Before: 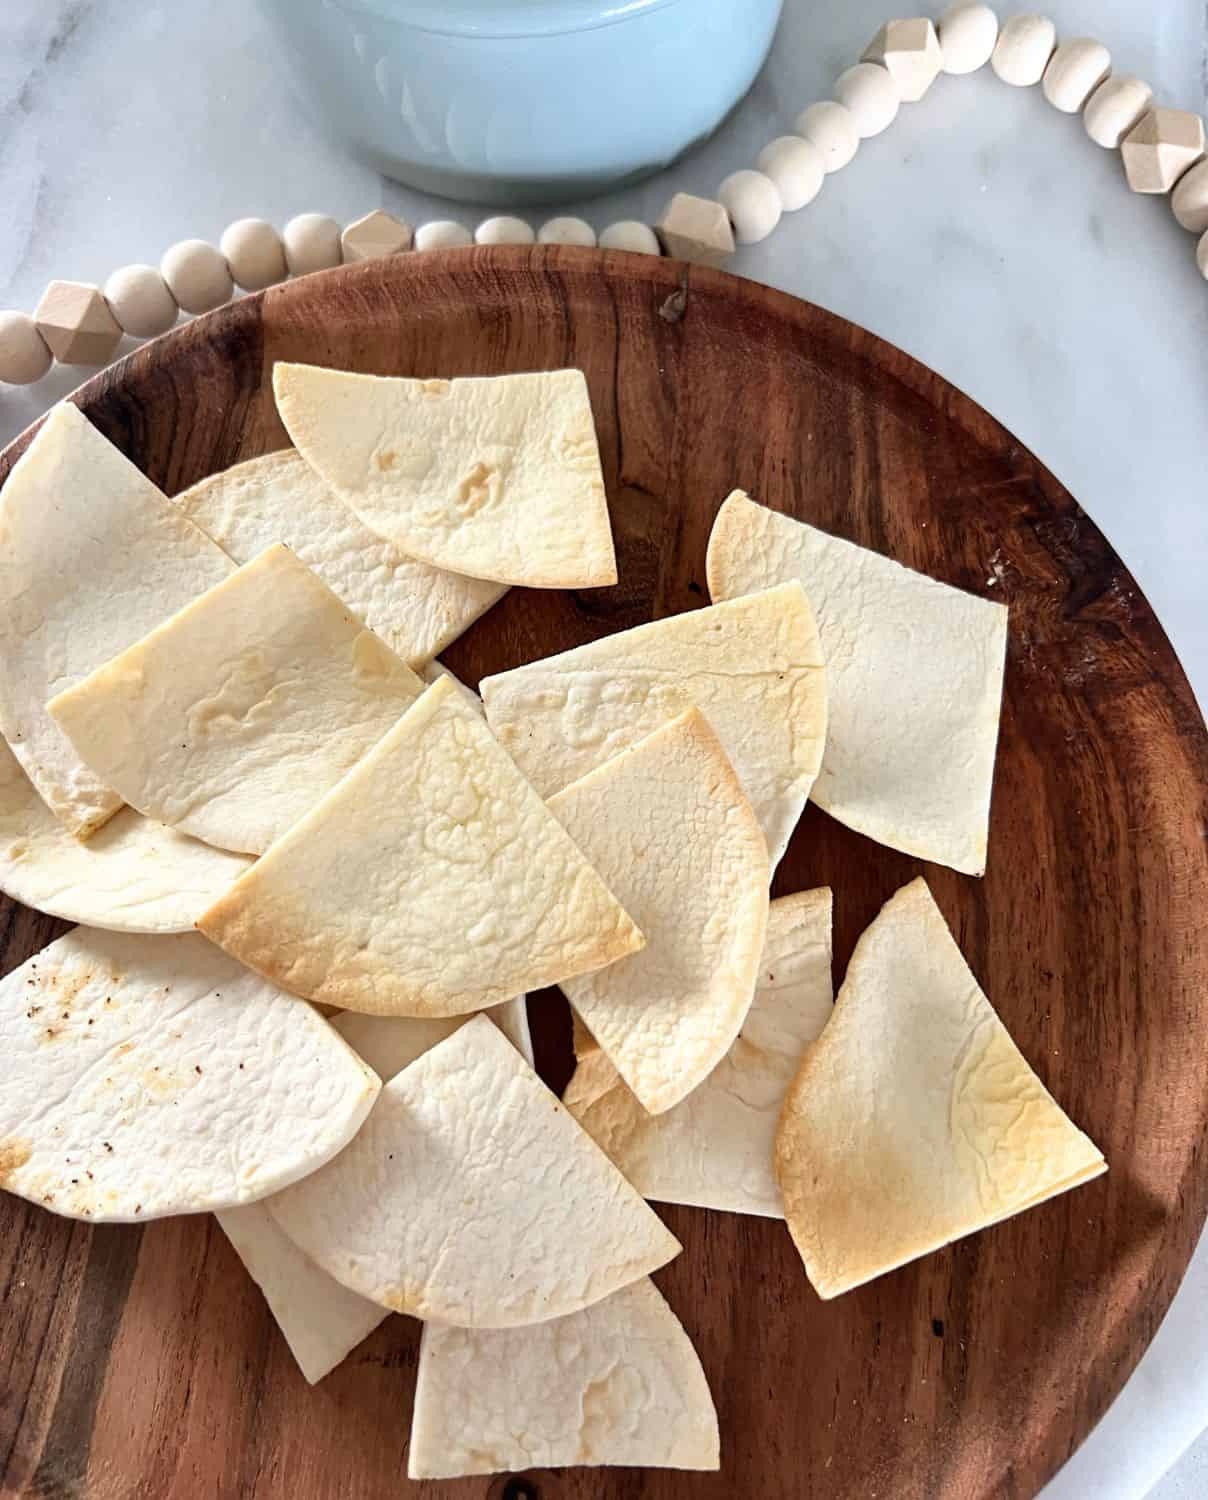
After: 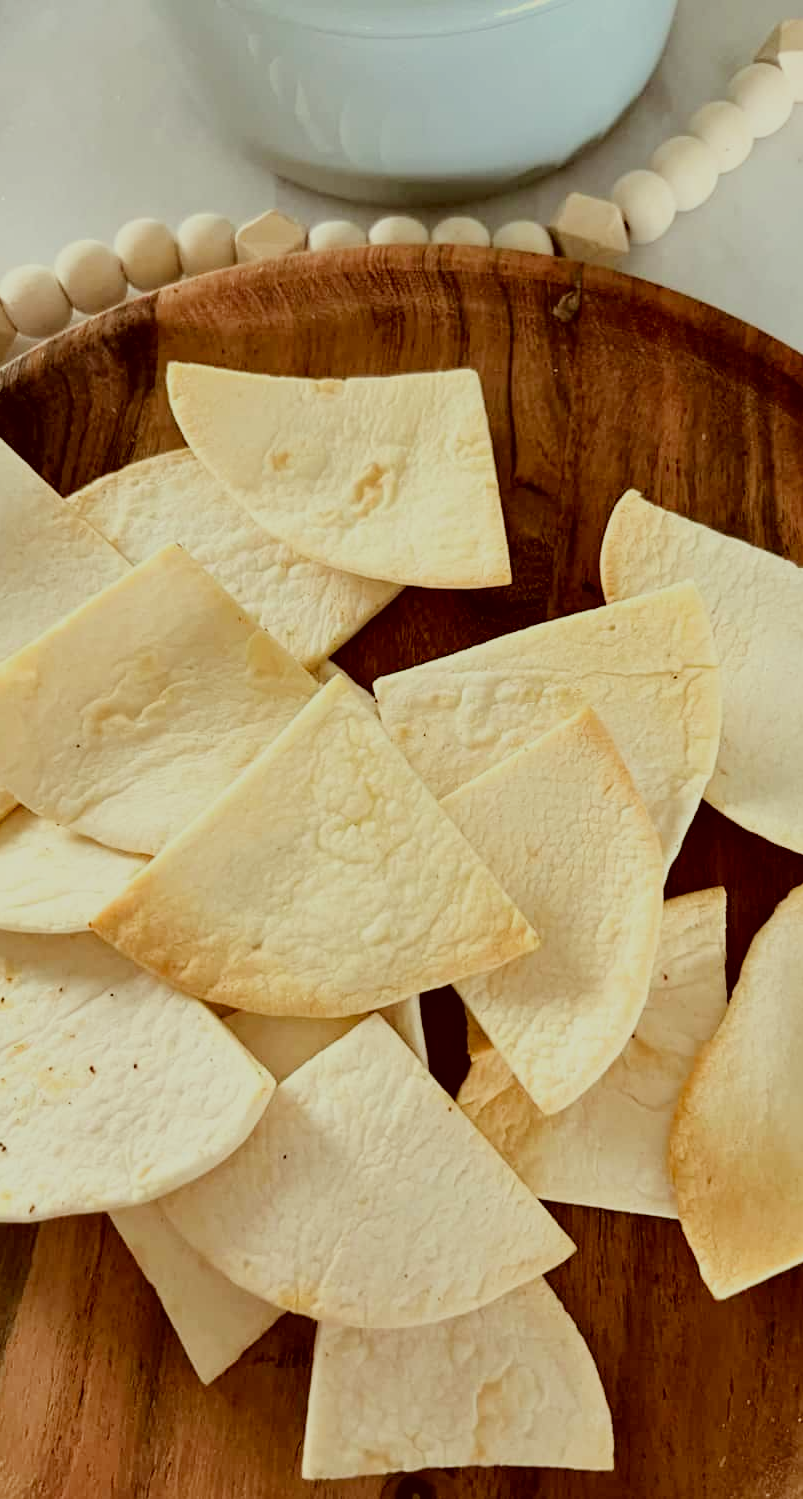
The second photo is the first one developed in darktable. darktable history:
crop and rotate: left 8.845%, right 24.65%
filmic rgb: black relative exposure -7.65 EV, white relative exposure 4.56 EV, hardness 3.61
color correction: highlights a* -5.46, highlights b* 9.8, shadows a* 9.56, shadows b* 24.49
